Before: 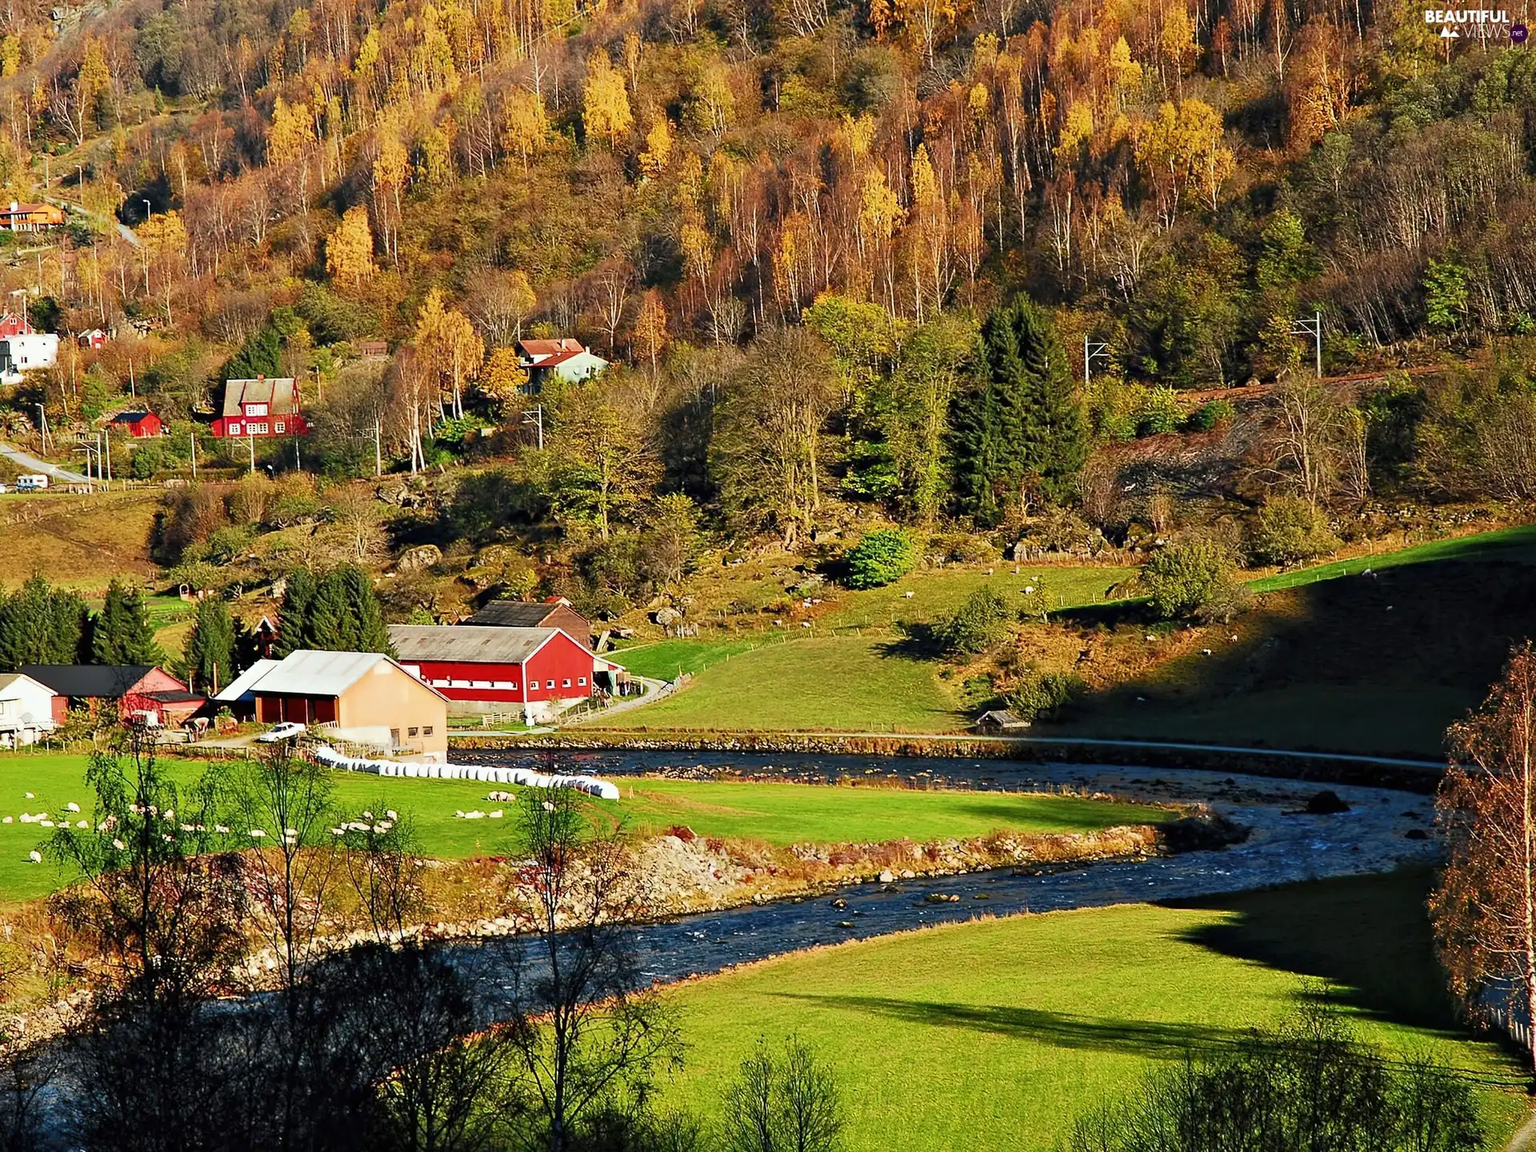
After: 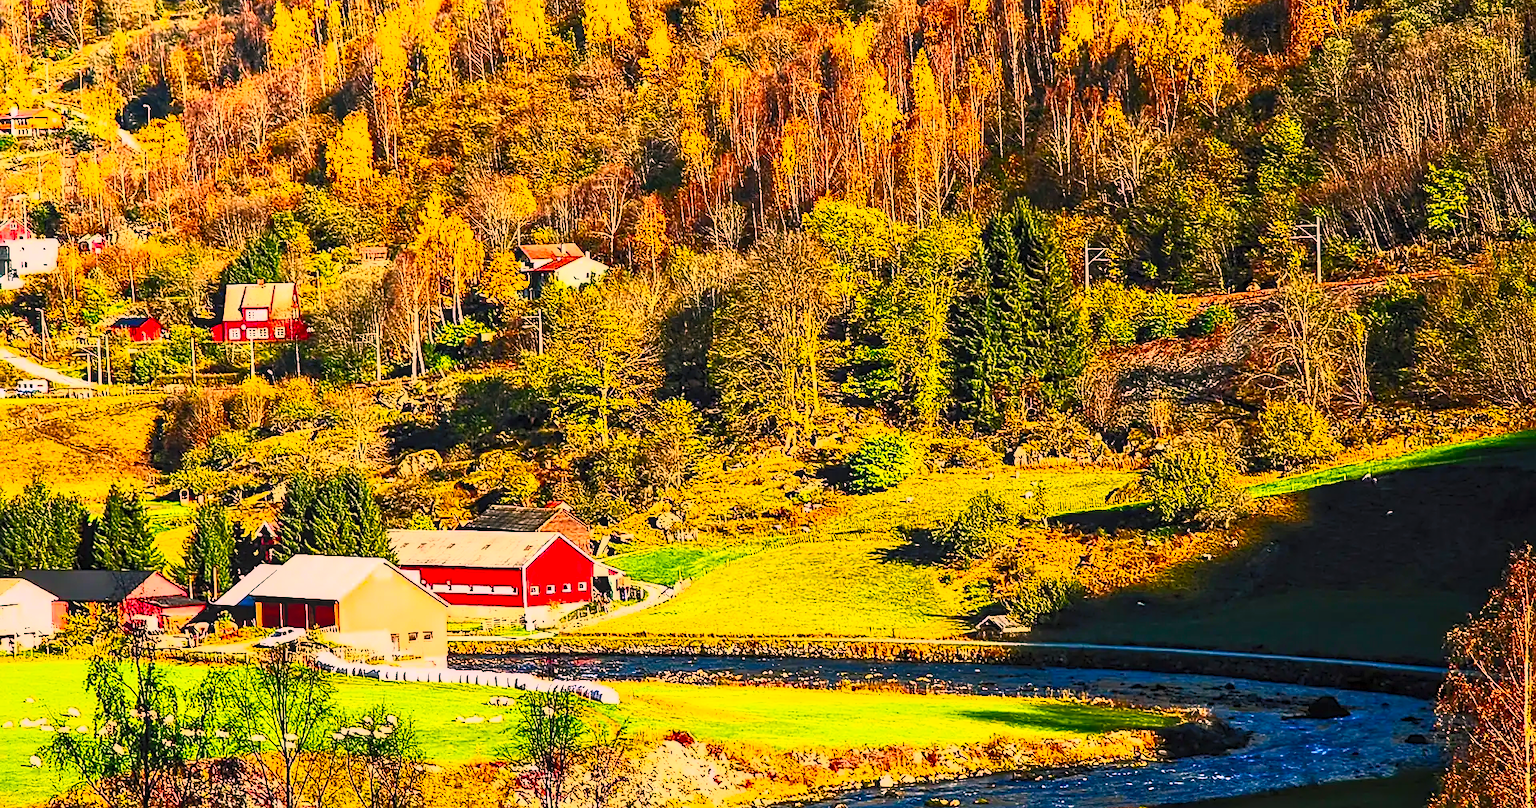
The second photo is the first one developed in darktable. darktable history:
crop and rotate: top 8.33%, bottom 21.458%
local contrast: on, module defaults
sharpen: on, module defaults
contrast brightness saturation: contrast 0.838, brightness 0.606, saturation 0.599
color balance rgb: highlights gain › chroma 4.651%, highlights gain › hue 31.19°, perceptual saturation grading › global saturation 15.131%
